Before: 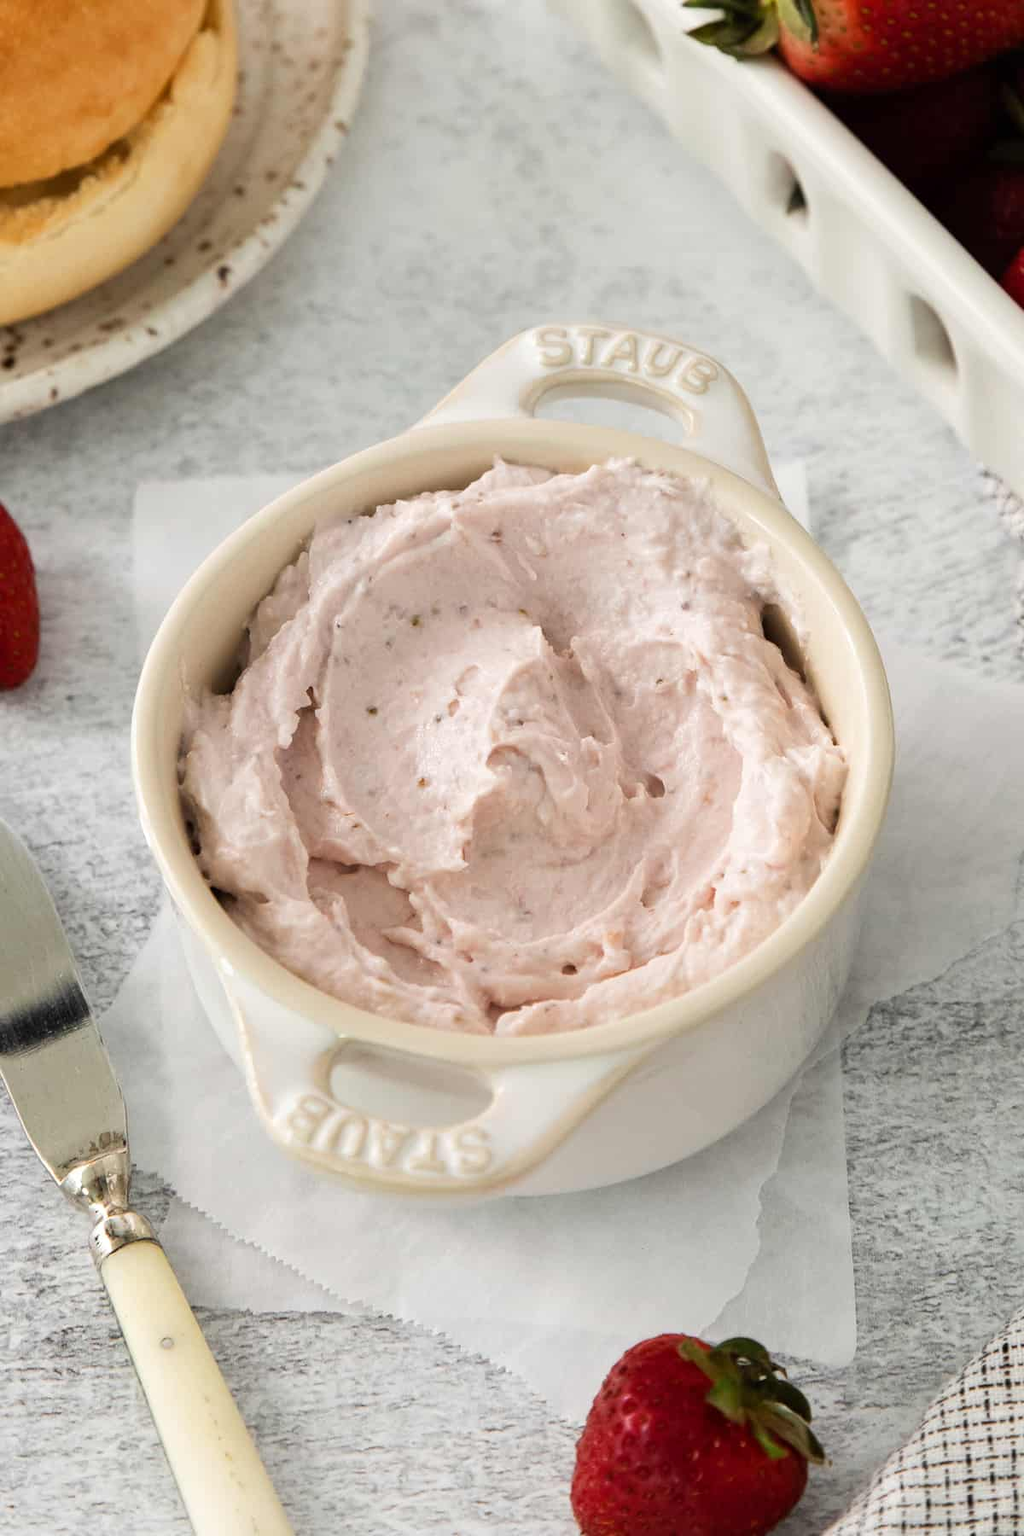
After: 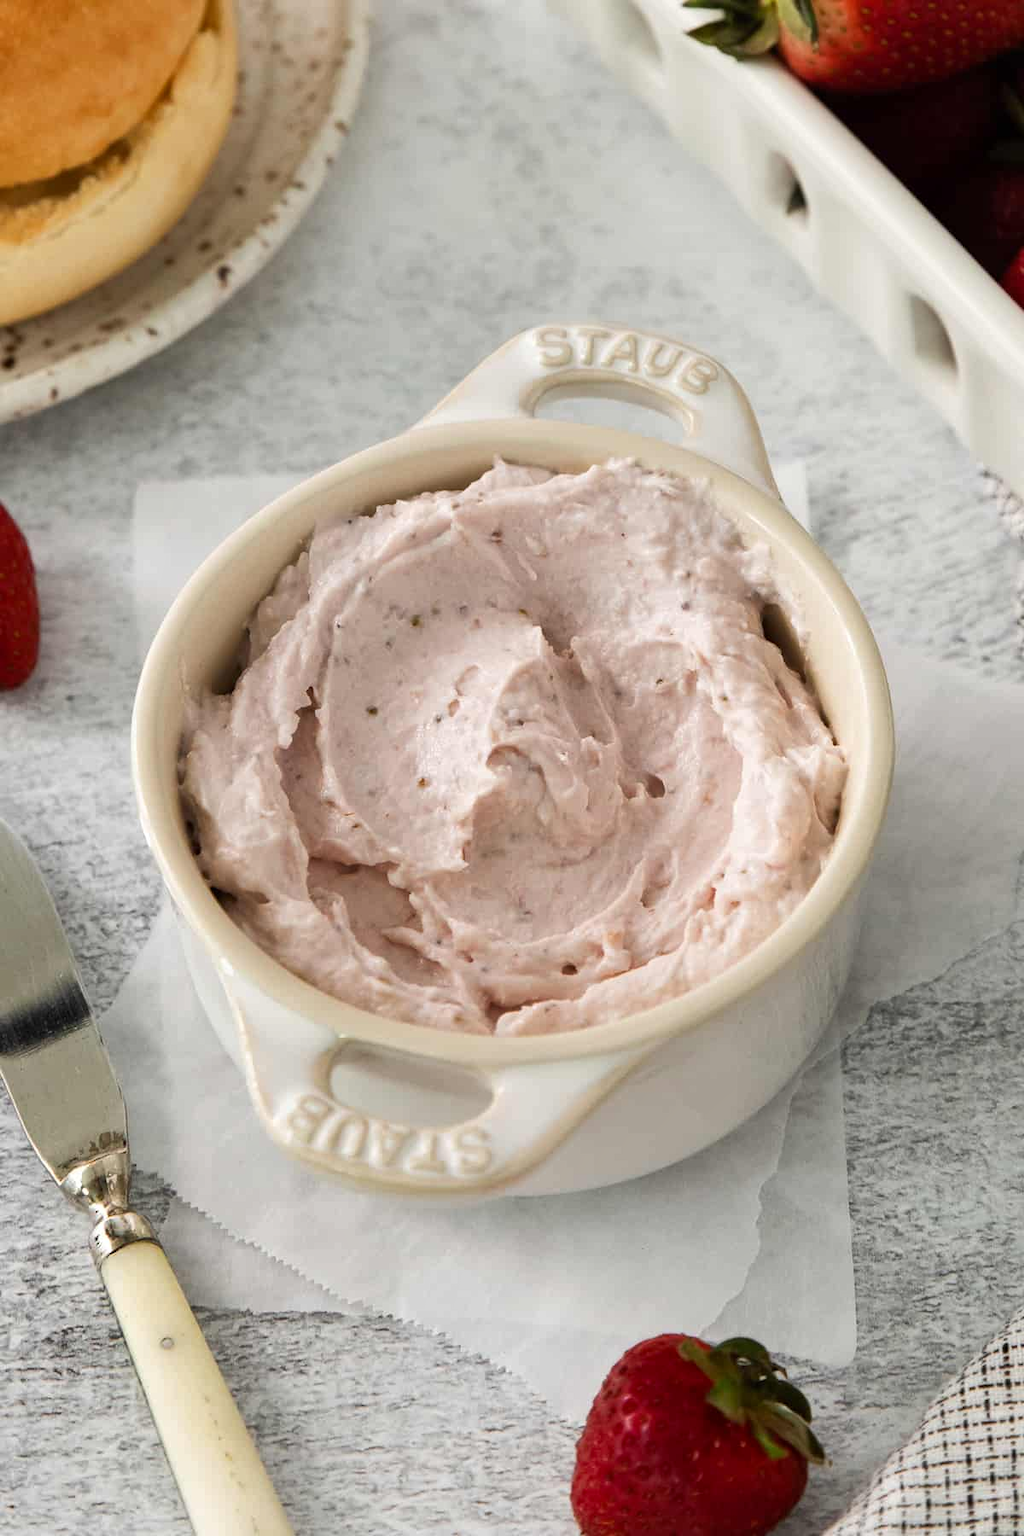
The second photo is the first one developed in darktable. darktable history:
exposure: compensate highlight preservation false
shadows and highlights: radius 337.17, shadows 29.01, soften with gaussian
